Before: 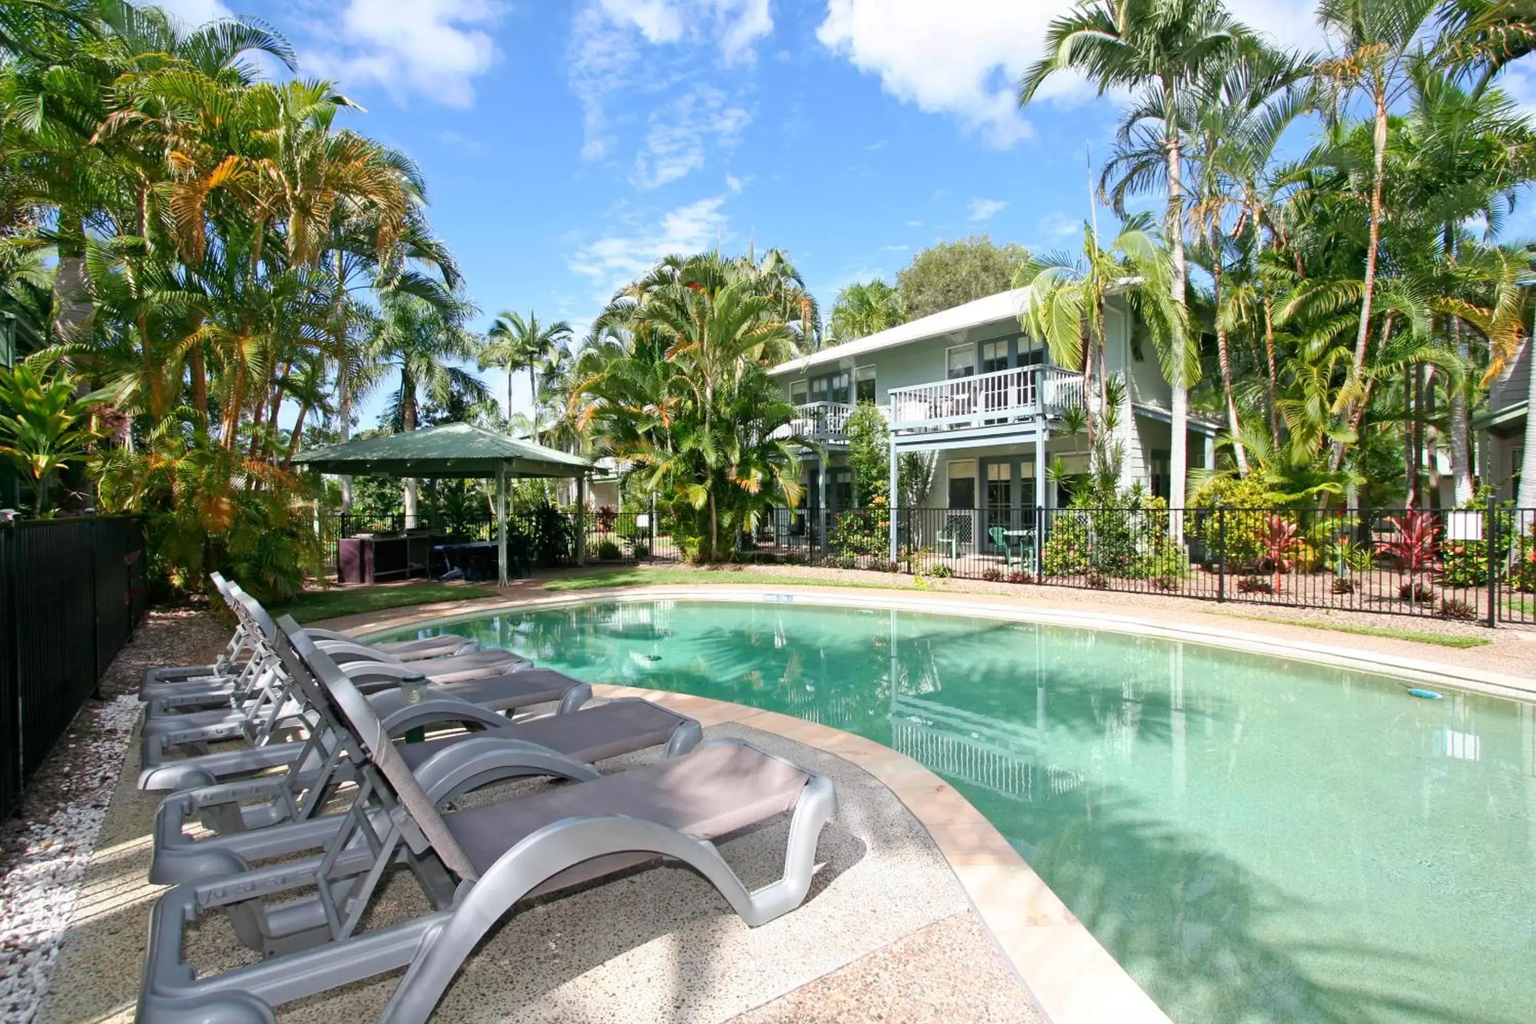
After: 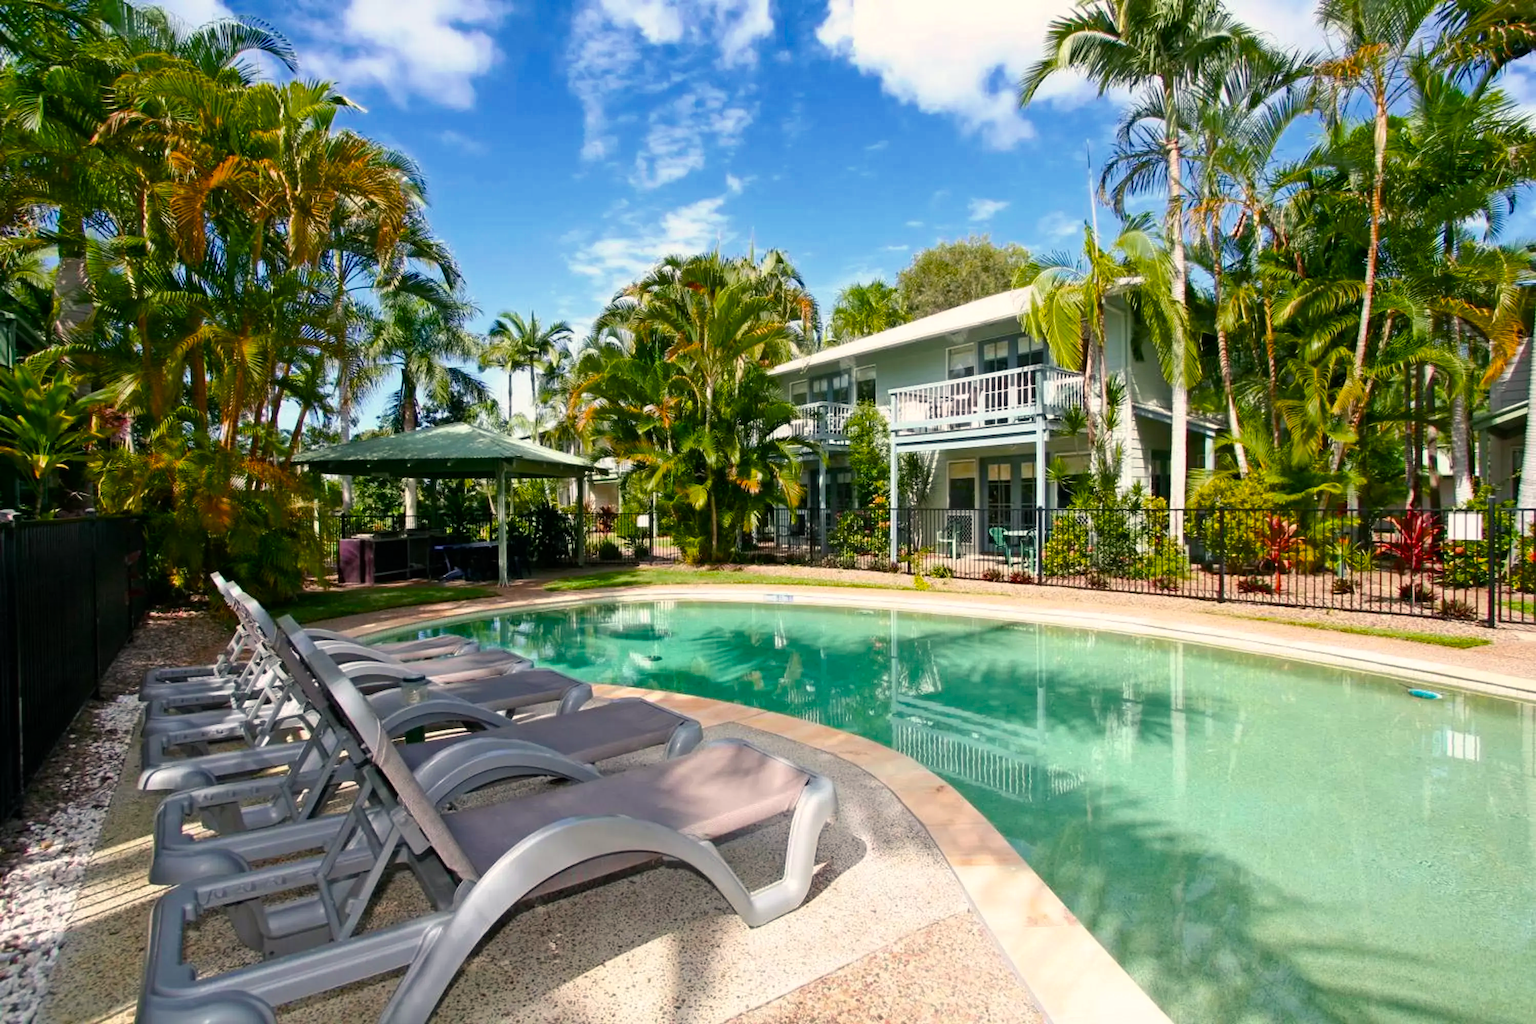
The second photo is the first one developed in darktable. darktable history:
color balance rgb: power › luminance -9.2%, highlights gain › chroma 2.036%, highlights gain › hue 71.67°, perceptual saturation grading › global saturation 29.362%, global vibrance 10.643%, saturation formula JzAzBz (2021)
